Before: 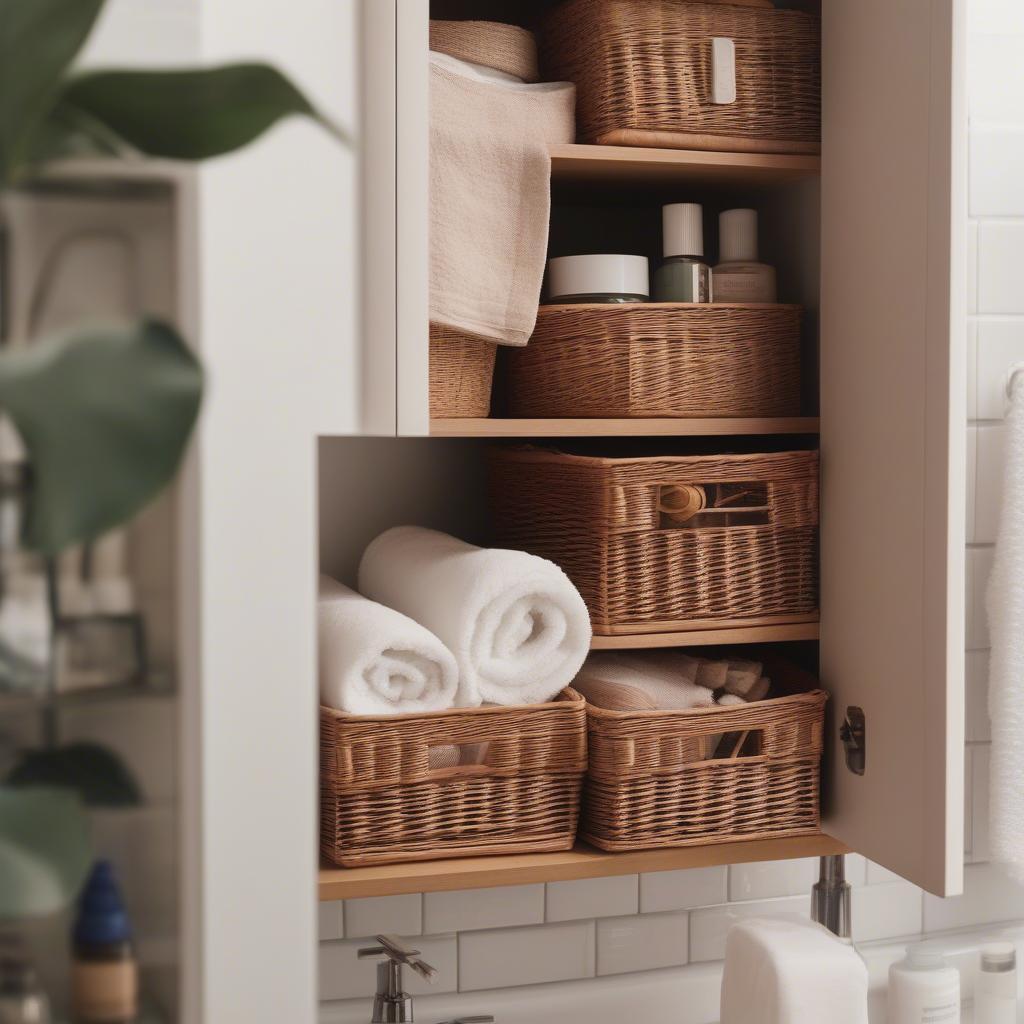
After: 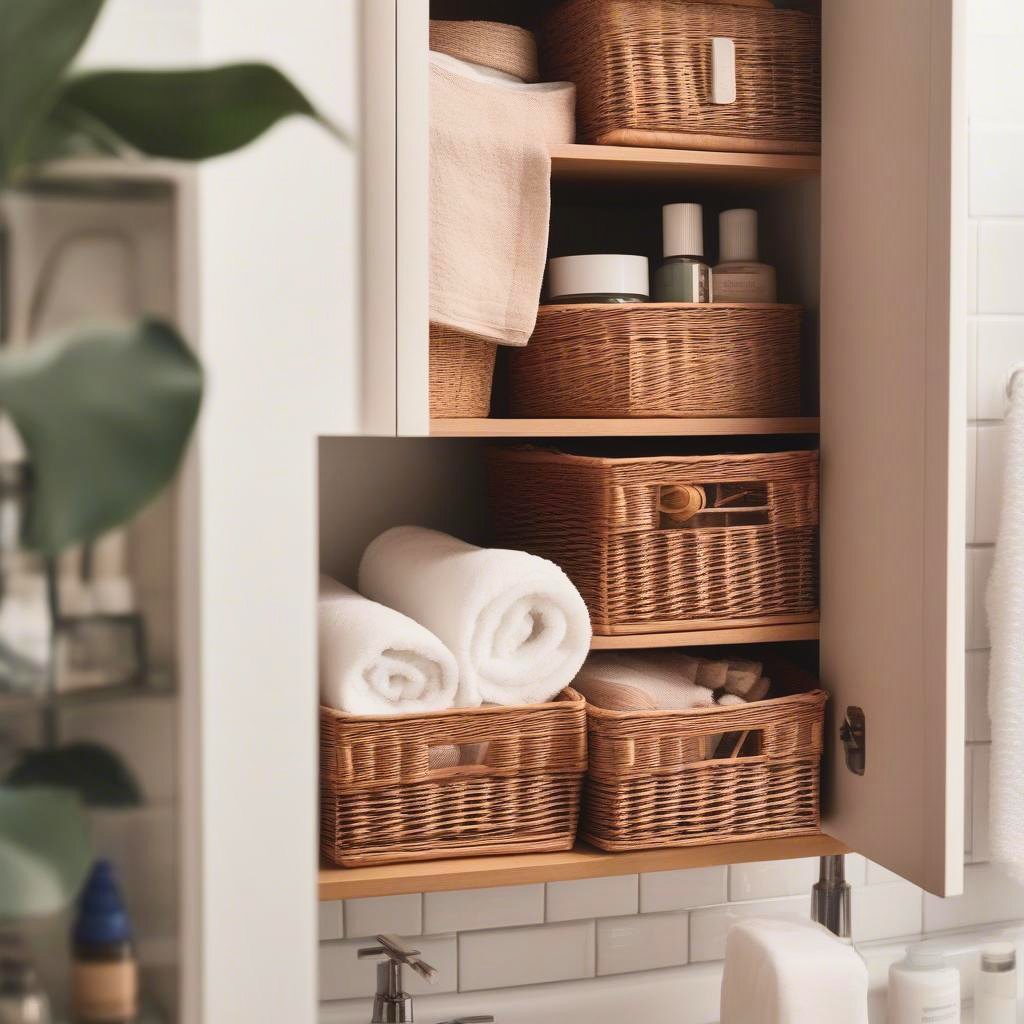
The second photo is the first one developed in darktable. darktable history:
contrast brightness saturation: contrast 0.201, brightness 0.164, saturation 0.219
shadows and highlights: white point adjustment 0.07, soften with gaussian
